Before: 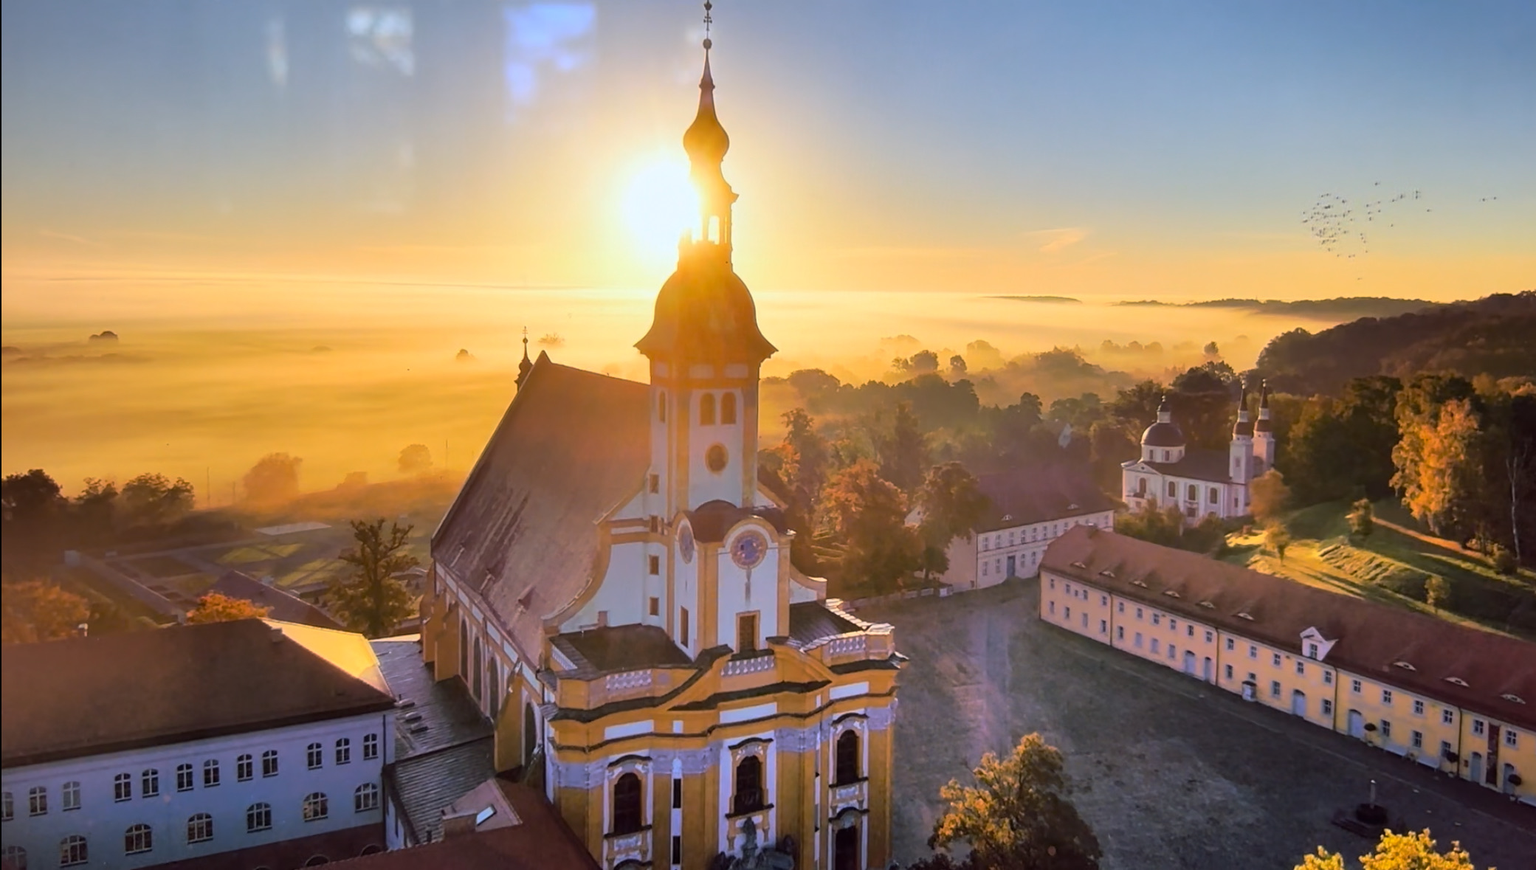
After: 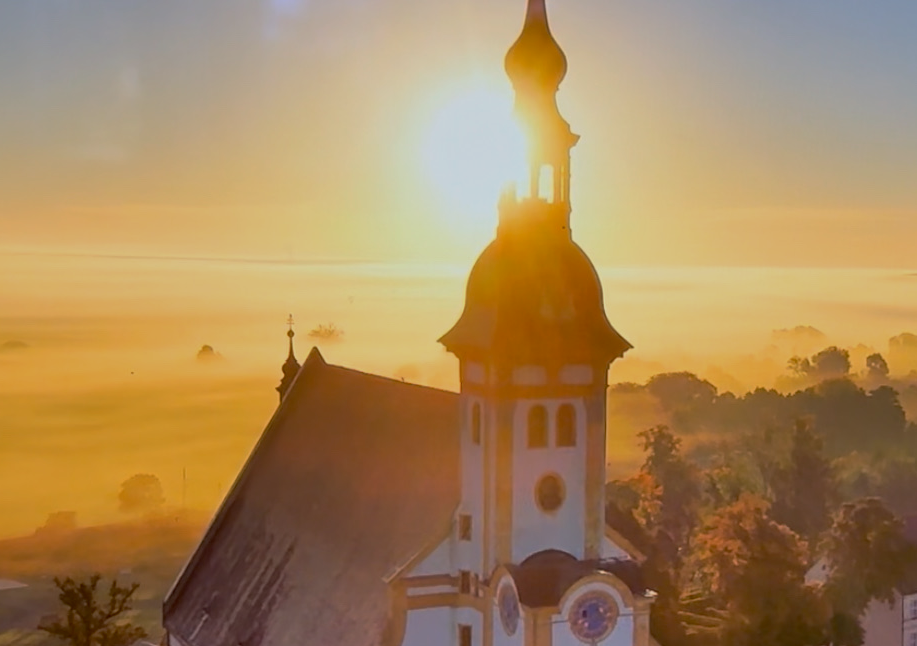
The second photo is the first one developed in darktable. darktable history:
crop: left 20.248%, top 10.86%, right 35.675%, bottom 34.321%
exposure: black level correction 0.011, exposure -0.478 EV, compensate highlight preservation false
shadows and highlights: shadows 25, highlights -25
